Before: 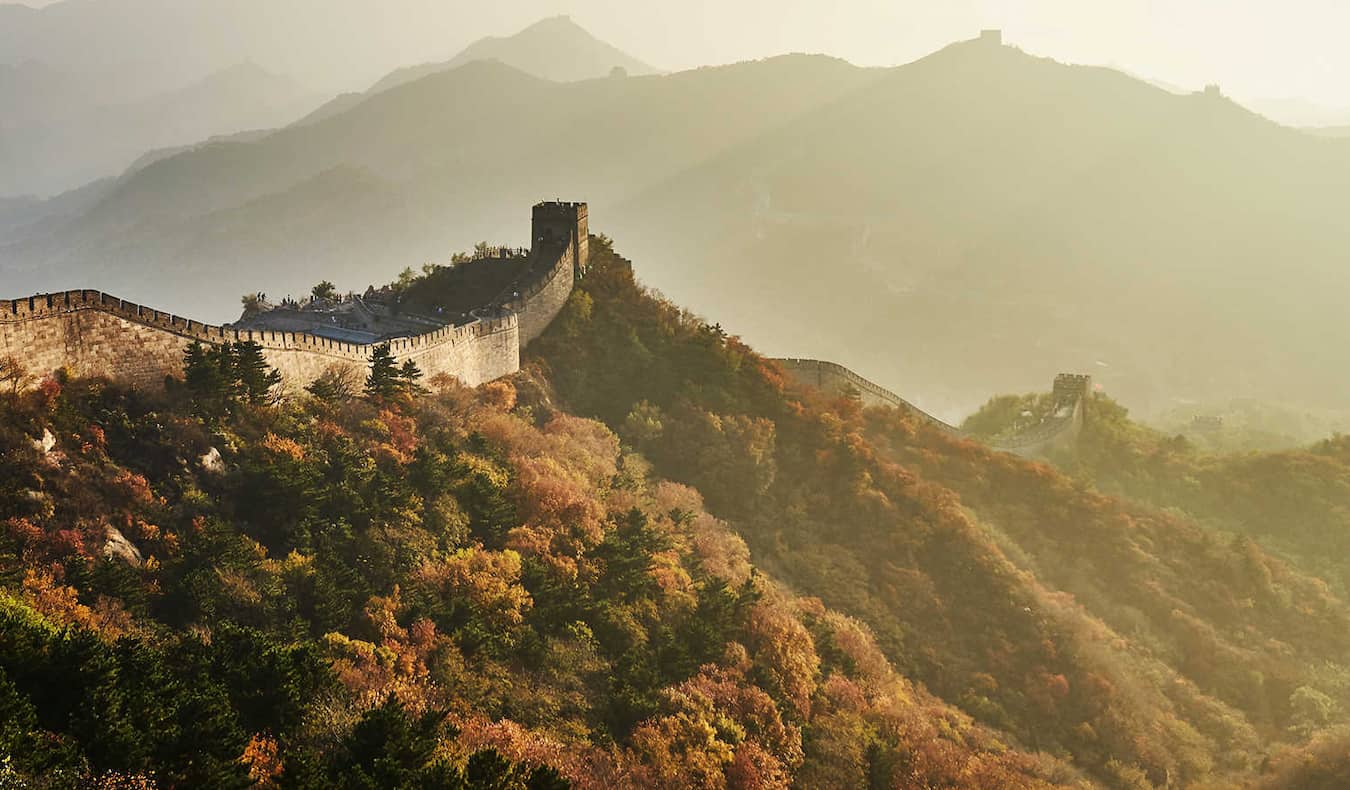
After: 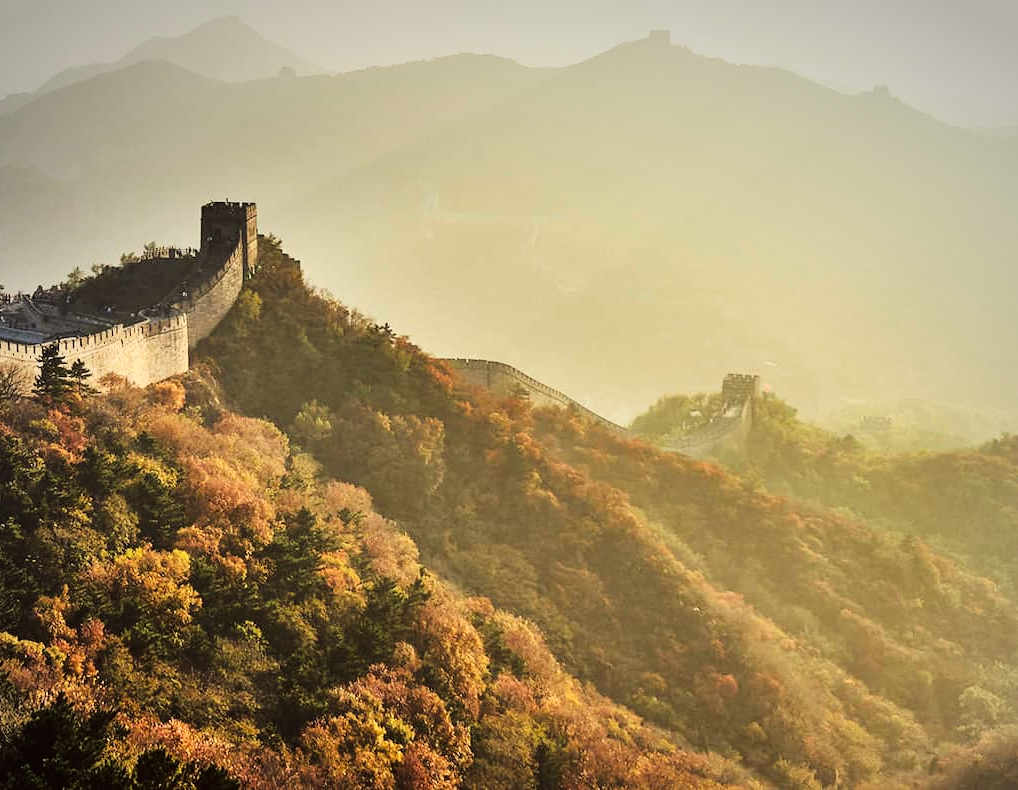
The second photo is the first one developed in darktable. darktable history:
tone curve: curves: ch0 [(0, 0.011) (0.053, 0.026) (0.174, 0.115) (0.398, 0.444) (0.673, 0.775) (0.829, 0.906) (0.991, 0.981)]; ch1 [(0, 0) (0.264, 0.22) (0.407, 0.373) (0.463, 0.457) (0.492, 0.501) (0.512, 0.513) (0.54, 0.543) (0.585, 0.617) (0.659, 0.686) (0.78, 0.8) (1, 1)]; ch2 [(0, 0) (0.438, 0.449) (0.473, 0.469) (0.503, 0.5) (0.523, 0.534) (0.562, 0.591) (0.612, 0.627) (0.701, 0.707) (1, 1)], color space Lab, linked channels, preserve colors none
vignetting: fall-off start 84.7%, fall-off radius 80.47%, center (-0.023, 0.403), width/height ratio 1.223
crop and rotate: left 24.588%
color correction: highlights a* -1.04, highlights b* 4.51, shadows a* 3.64
